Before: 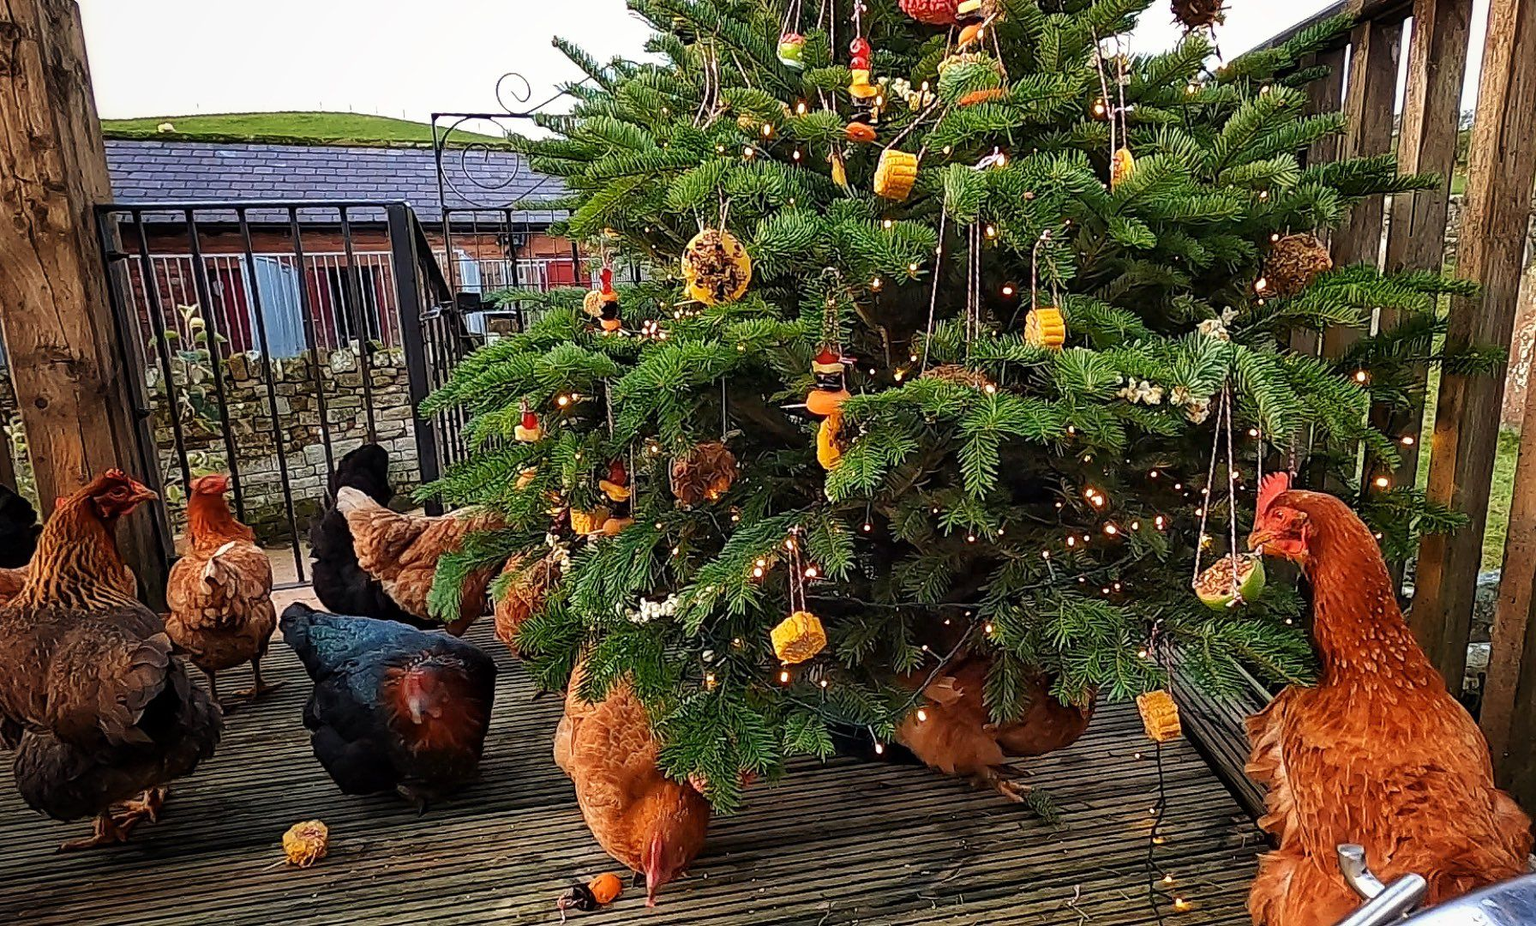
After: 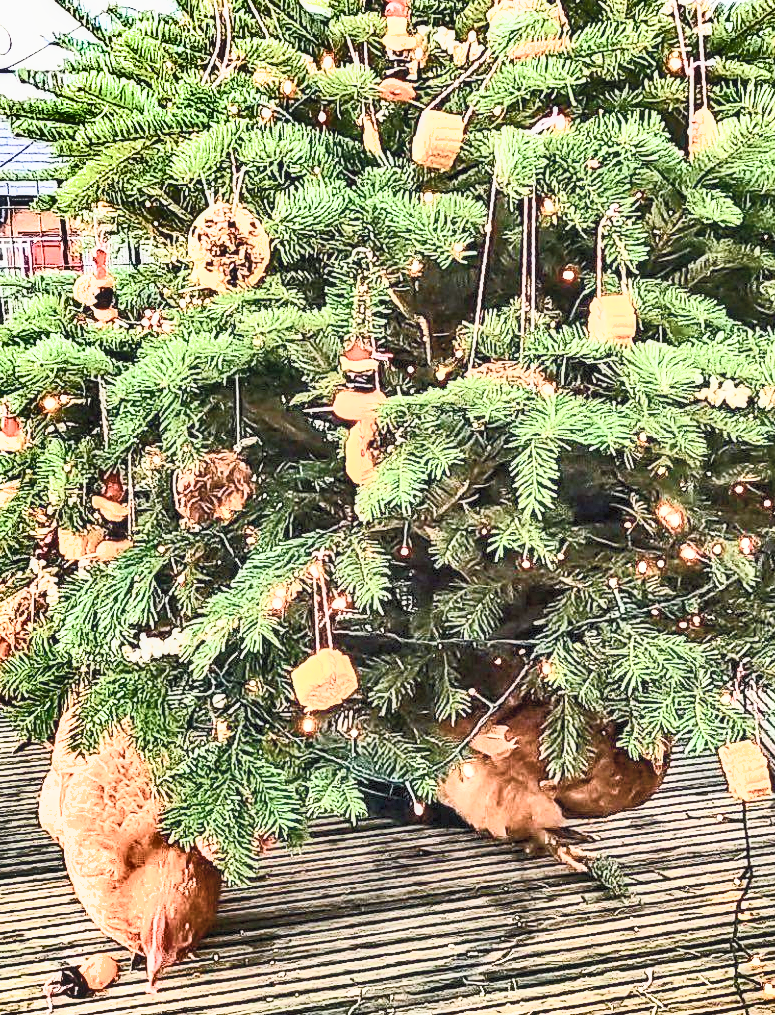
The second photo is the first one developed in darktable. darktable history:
color balance rgb: shadows lift › chroma 2.001%, shadows lift › hue 187.97°, linear chroma grading › global chroma 0.292%, perceptual saturation grading › global saturation 20%, perceptual saturation grading › highlights -49.284%, perceptual saturation grading › shadows 24.183%, global vibrance 29.158%
exposure: exposure 1.163 EV, compensate highlight preservation false
shadows and highlights: shadows 20.96, highlights -82.74, soften with gaussian
crop: left 33.892%, top 5.927%, right 22.818%
tone equalizer: -8 EV 0.989 EV, -7 EV 1.02 EV, -6 EV 1.03 EV, -5 EV 1.01 EV, -4 EV 1.02 EV, -3 EV 0.743 EV, -2 EV 0.521 EV, -1 EV 0.253 EV, edges refinement/feathering 500, mask exposure compensation -1.57 EV, preserve details no
local contrast: on, module defaults
contrast brightness saturation: contrast 0.568, brightness 0.571, saturation -0.335
